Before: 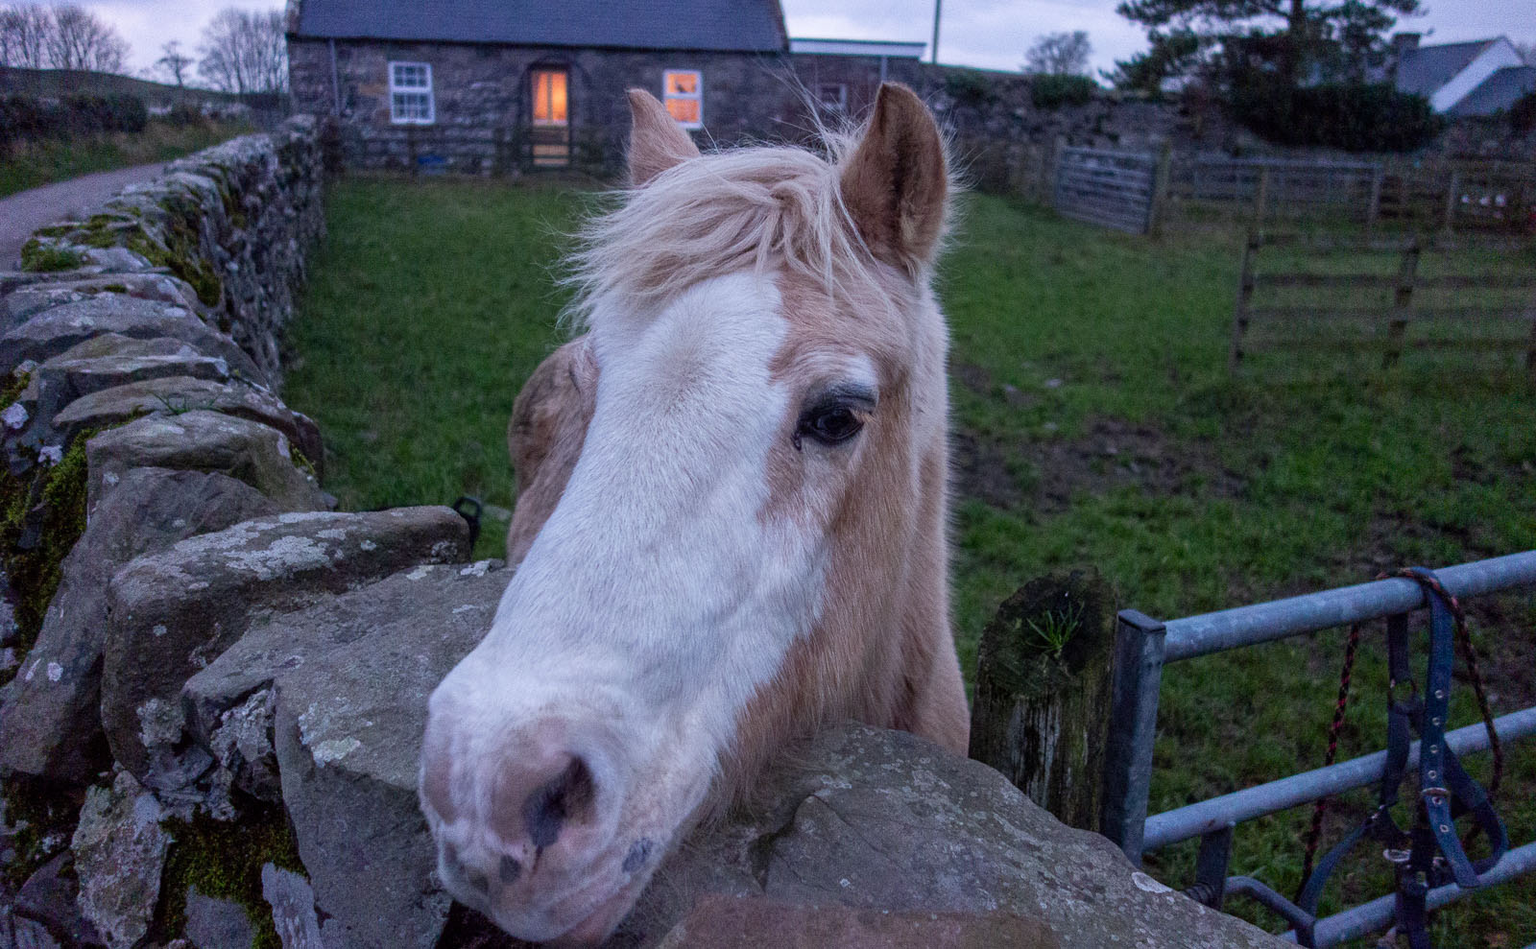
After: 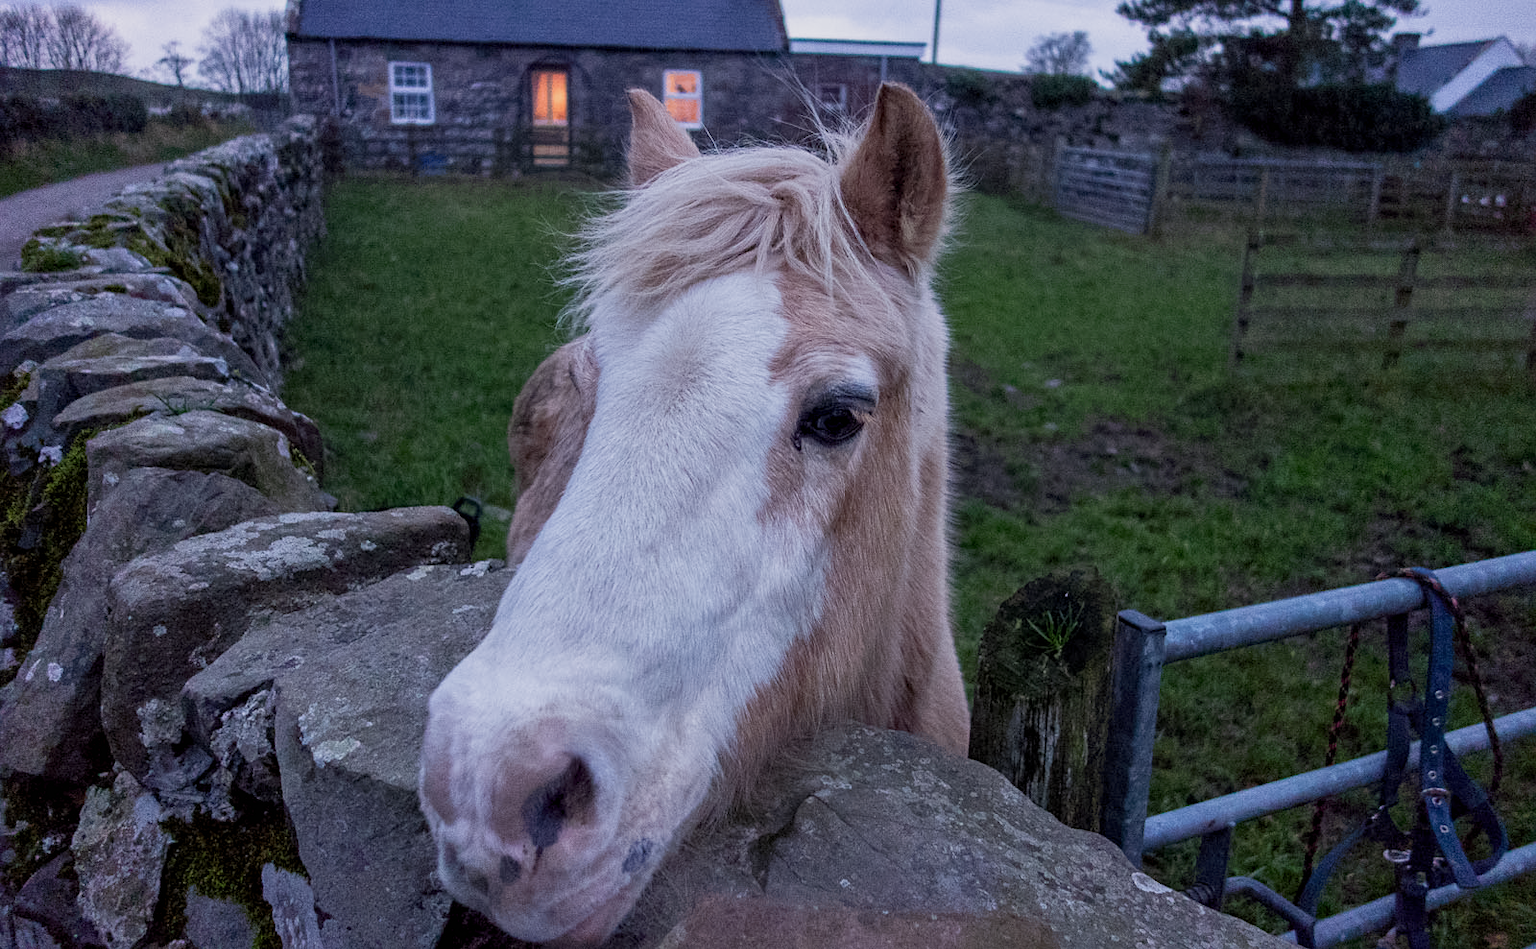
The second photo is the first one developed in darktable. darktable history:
contrast equalizer: octaves 7, y [[0.6 ×6], [0.55 ×6], [0 ×6], [0 ×6], [0 ×6]], mix 0.15
raw chromatic aberrations: on, module defaults
sharpen: amount 0.2
sigmoid "neutral gray": contrast 1.22, skew 0.65
denoise (profiled): strength 1.2, bias correction -10, a [-1, 0, 0], y [[0.5 ×7] ×4, [0 ×7], [0.5 ×7]], compensate highlight preservation false
